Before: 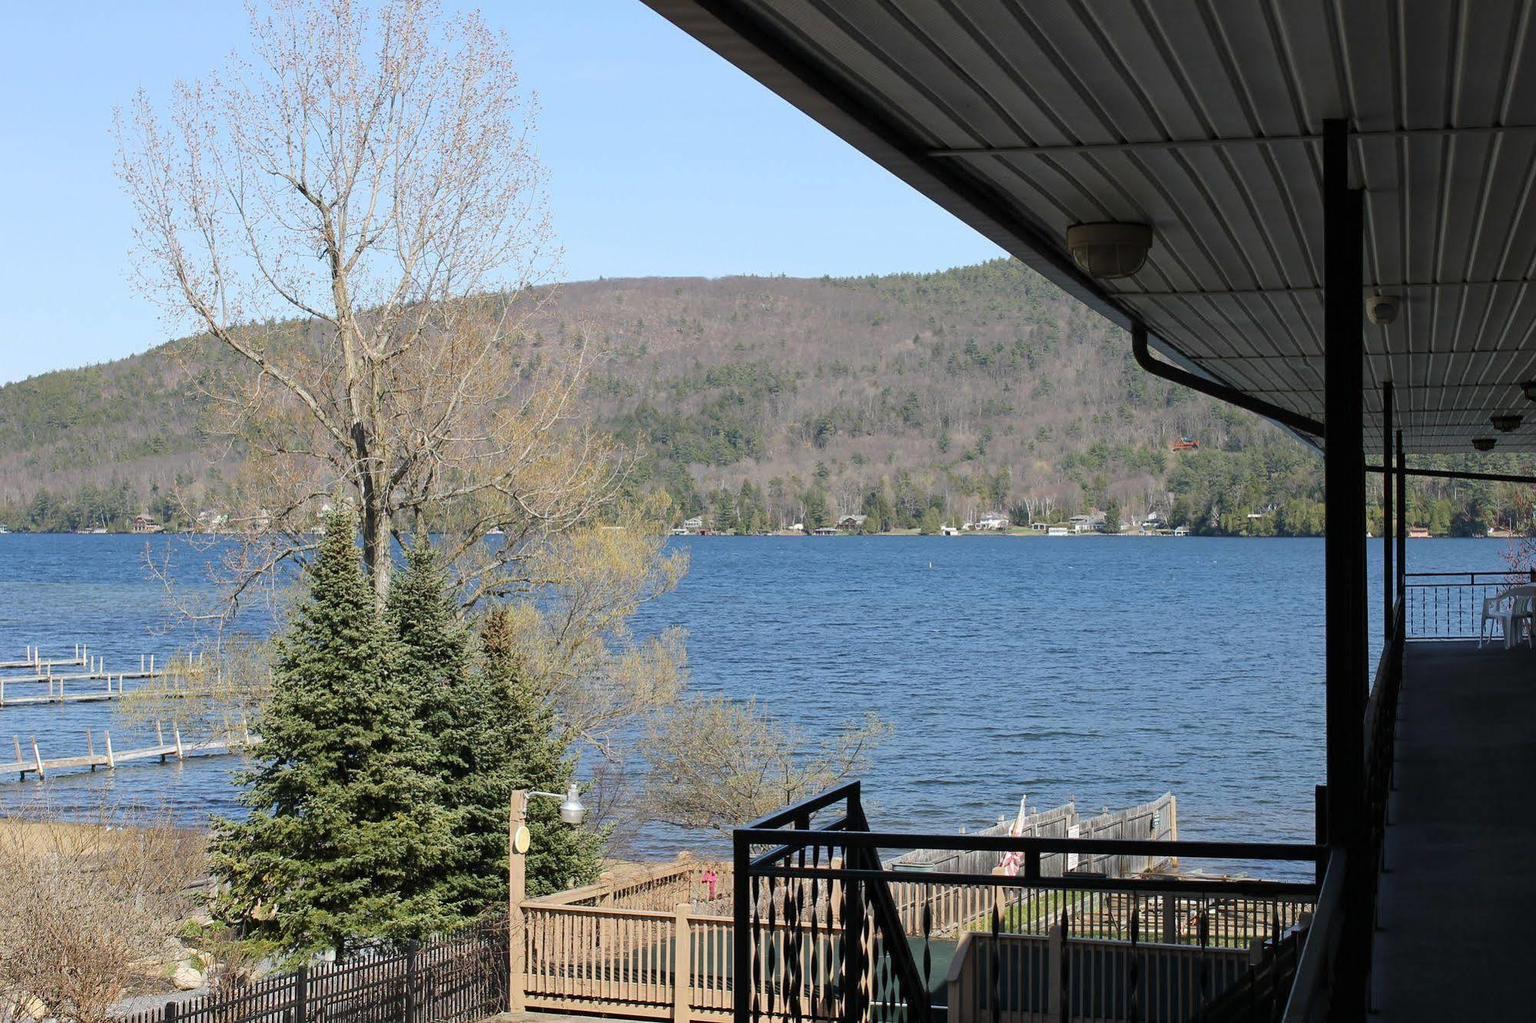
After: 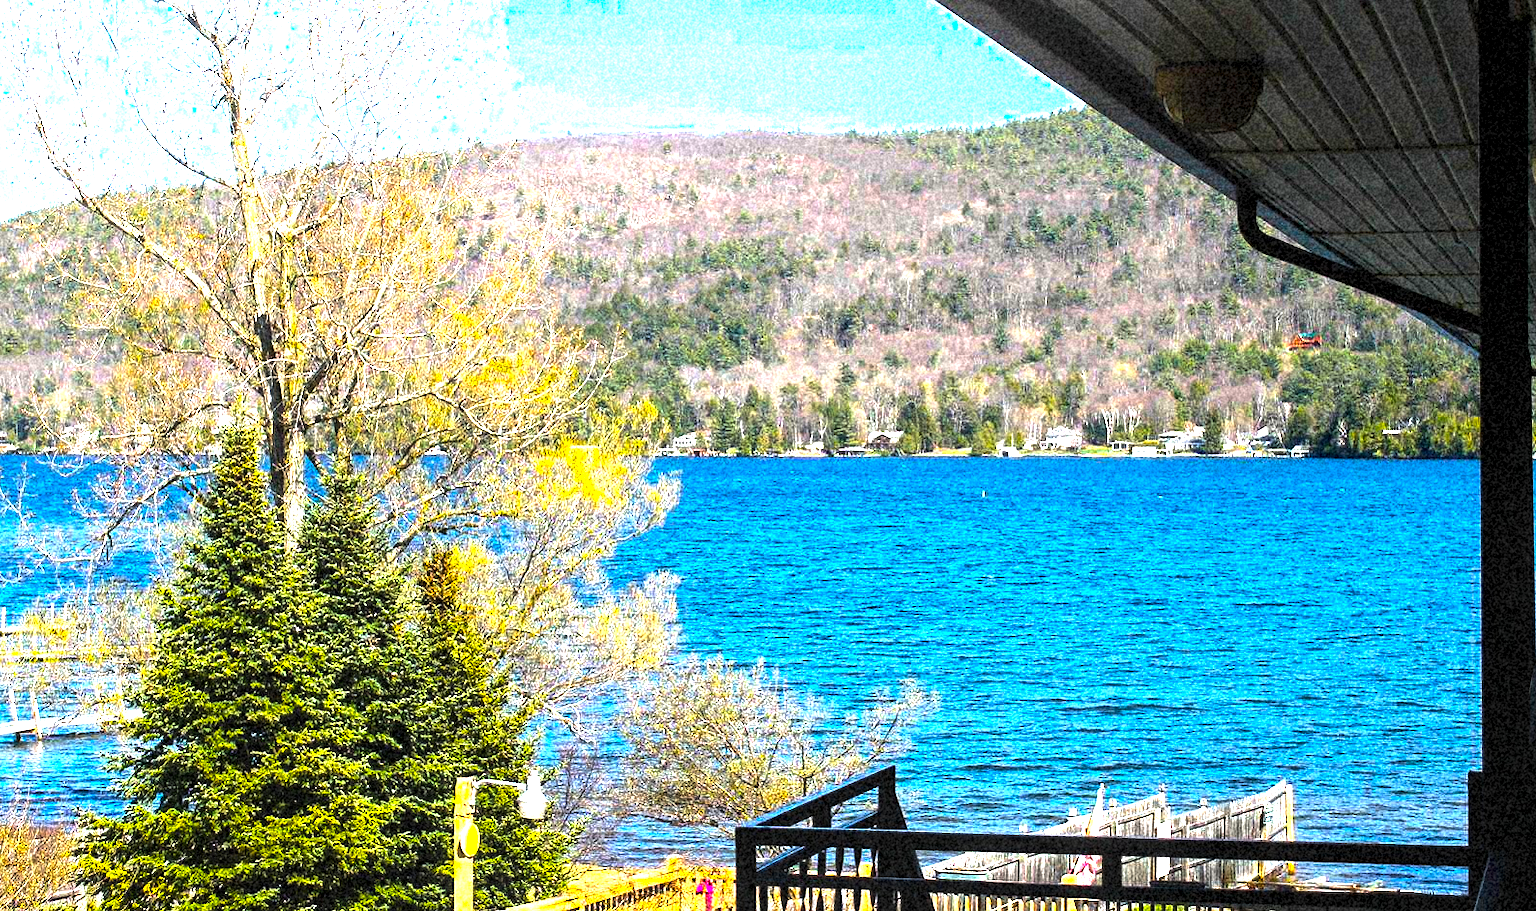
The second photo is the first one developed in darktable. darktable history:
color balance rgb: linear chroma grading › shadows -30%, linear chroma grading › global chroma 35%, perceptual saturation grading › global saturation 75%, perceptual saturation grading › shadows -30%, perceptual brilliance grading › highlights 75%, perceptual brilliance grading › shadows -30%, global vibrance 35%
grain: coarseness 46.9 ISO, strength 50.21%, mid-tones bias 0%
local contrast: on, module defaults
crop: left 9.712%, top 16.928%, right 10.845%, bottom 12.332%
